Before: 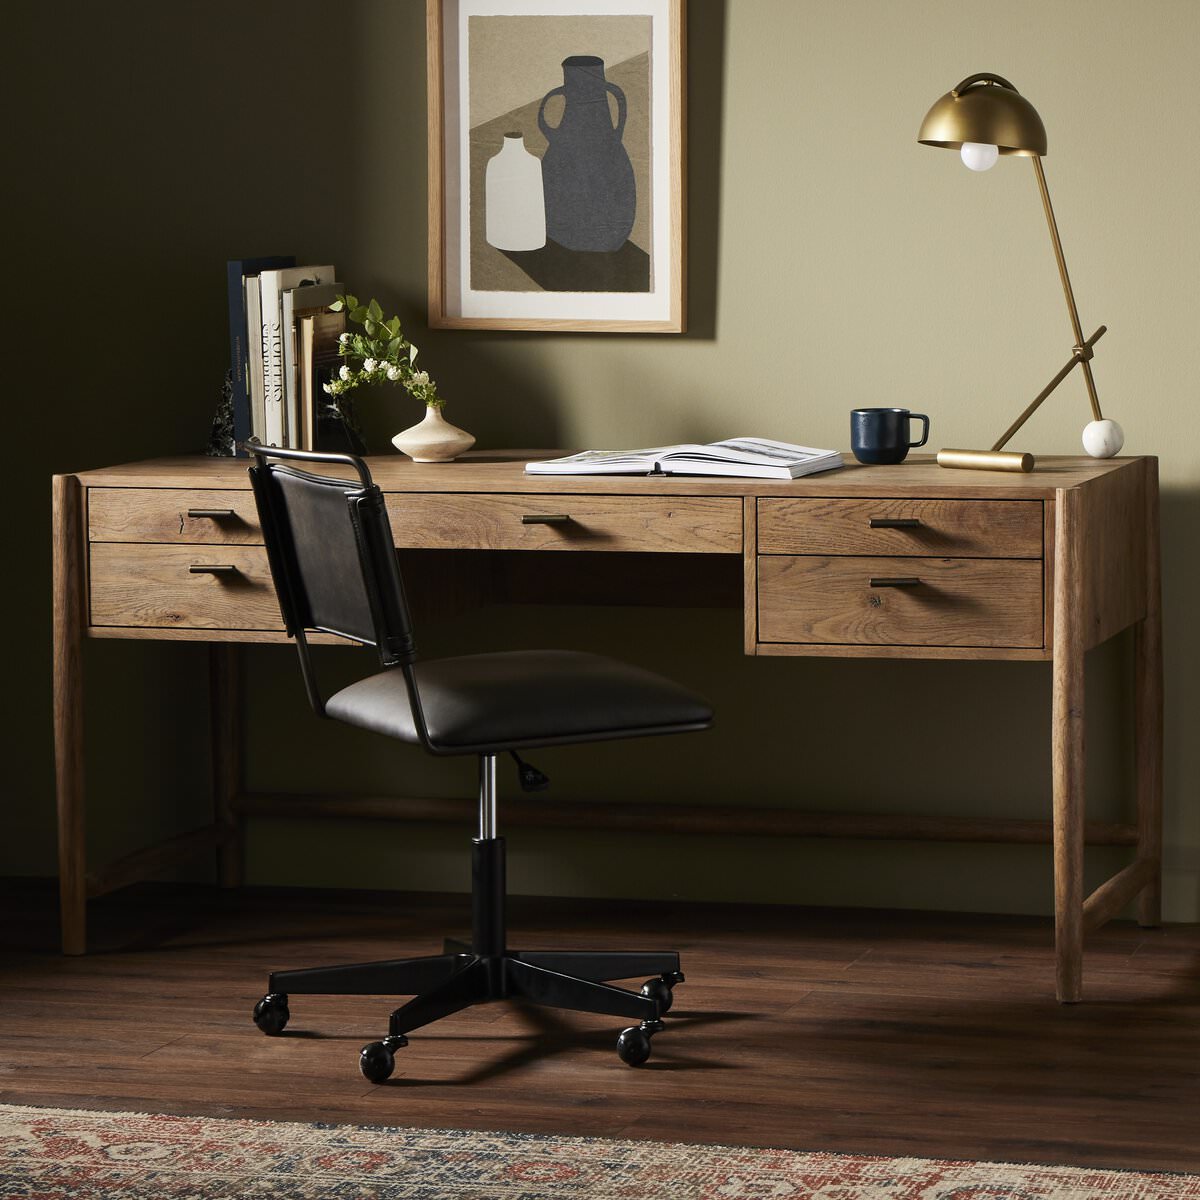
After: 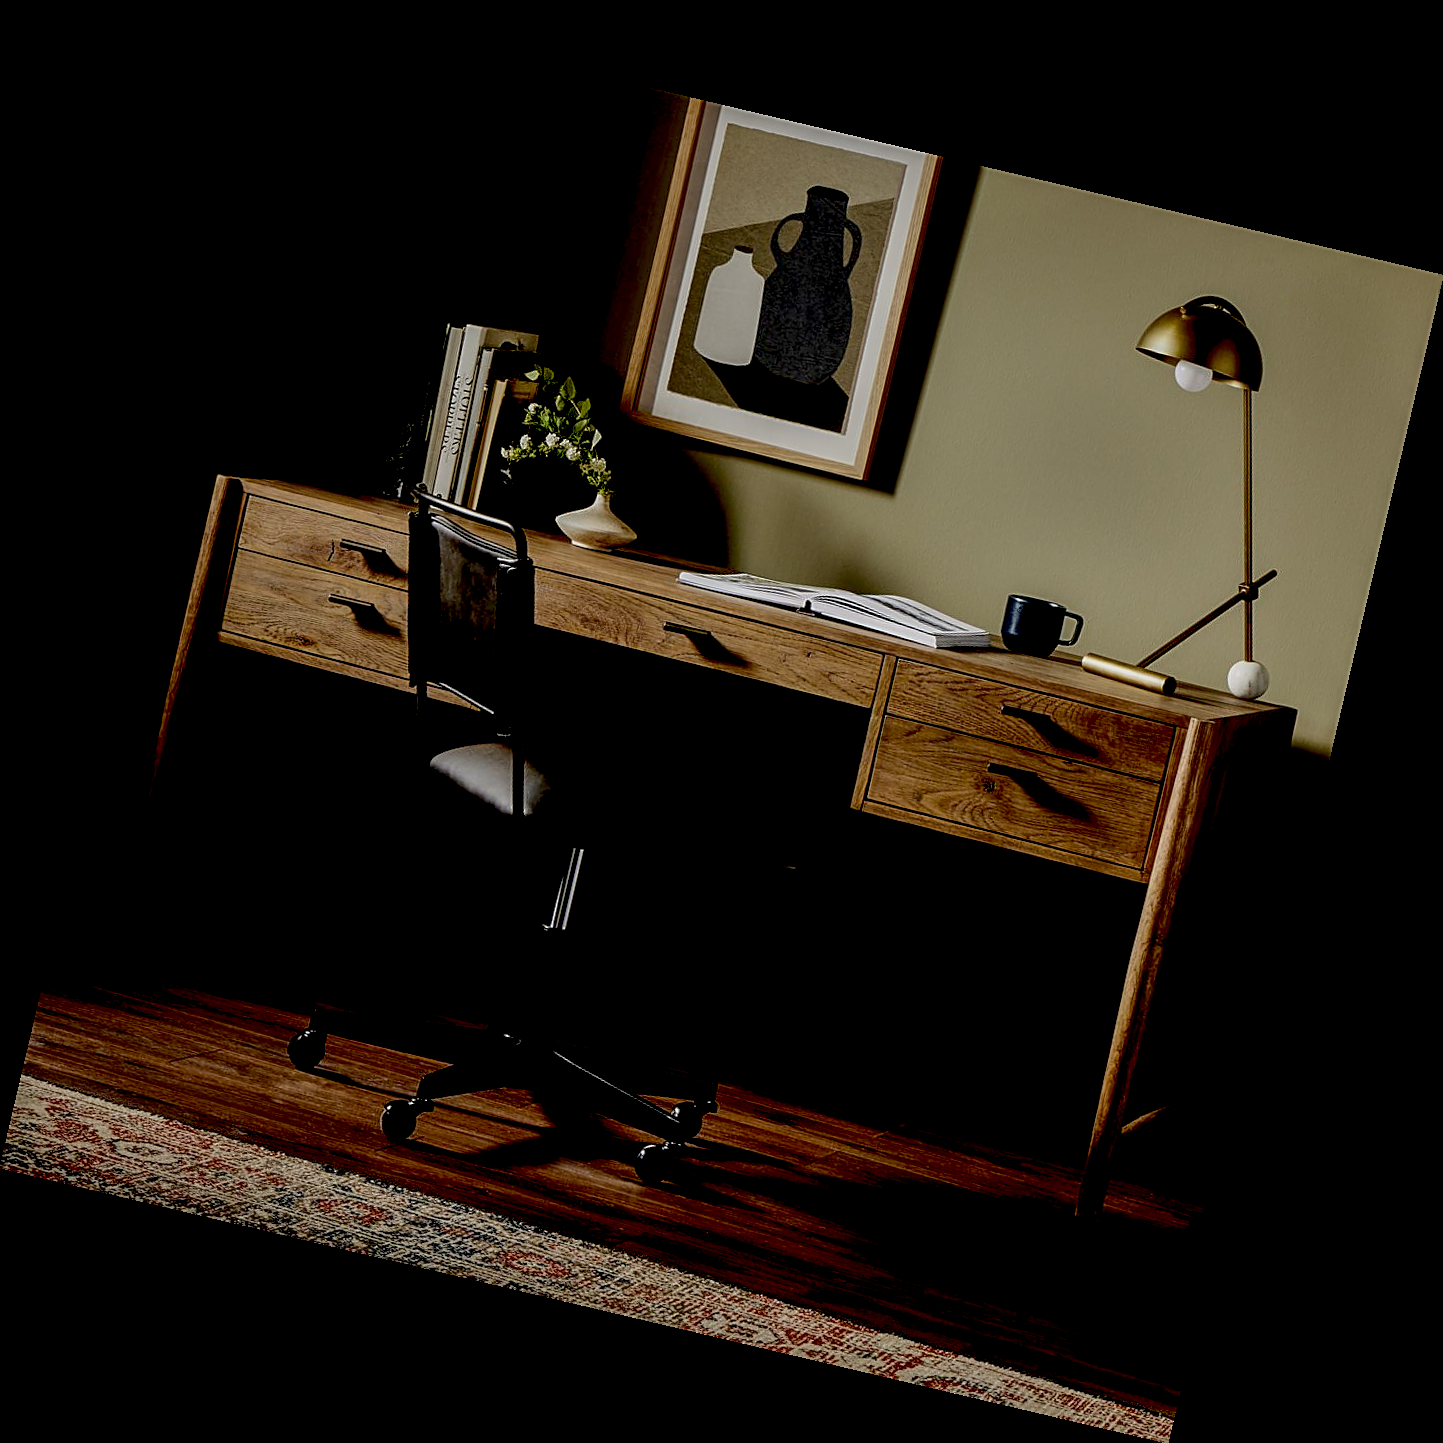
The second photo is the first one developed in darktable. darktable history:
rotate and perspective: rotation 13.27°, automatic cropping off
local contrast: detail 130%
shadows and highlights: shadows 19.13, highlights -83.41, soften with gaussian
sharpen: on, module defaults
exposure: black level correction 0.056, exposure -0.039 EV, compensate highlight preservation false
